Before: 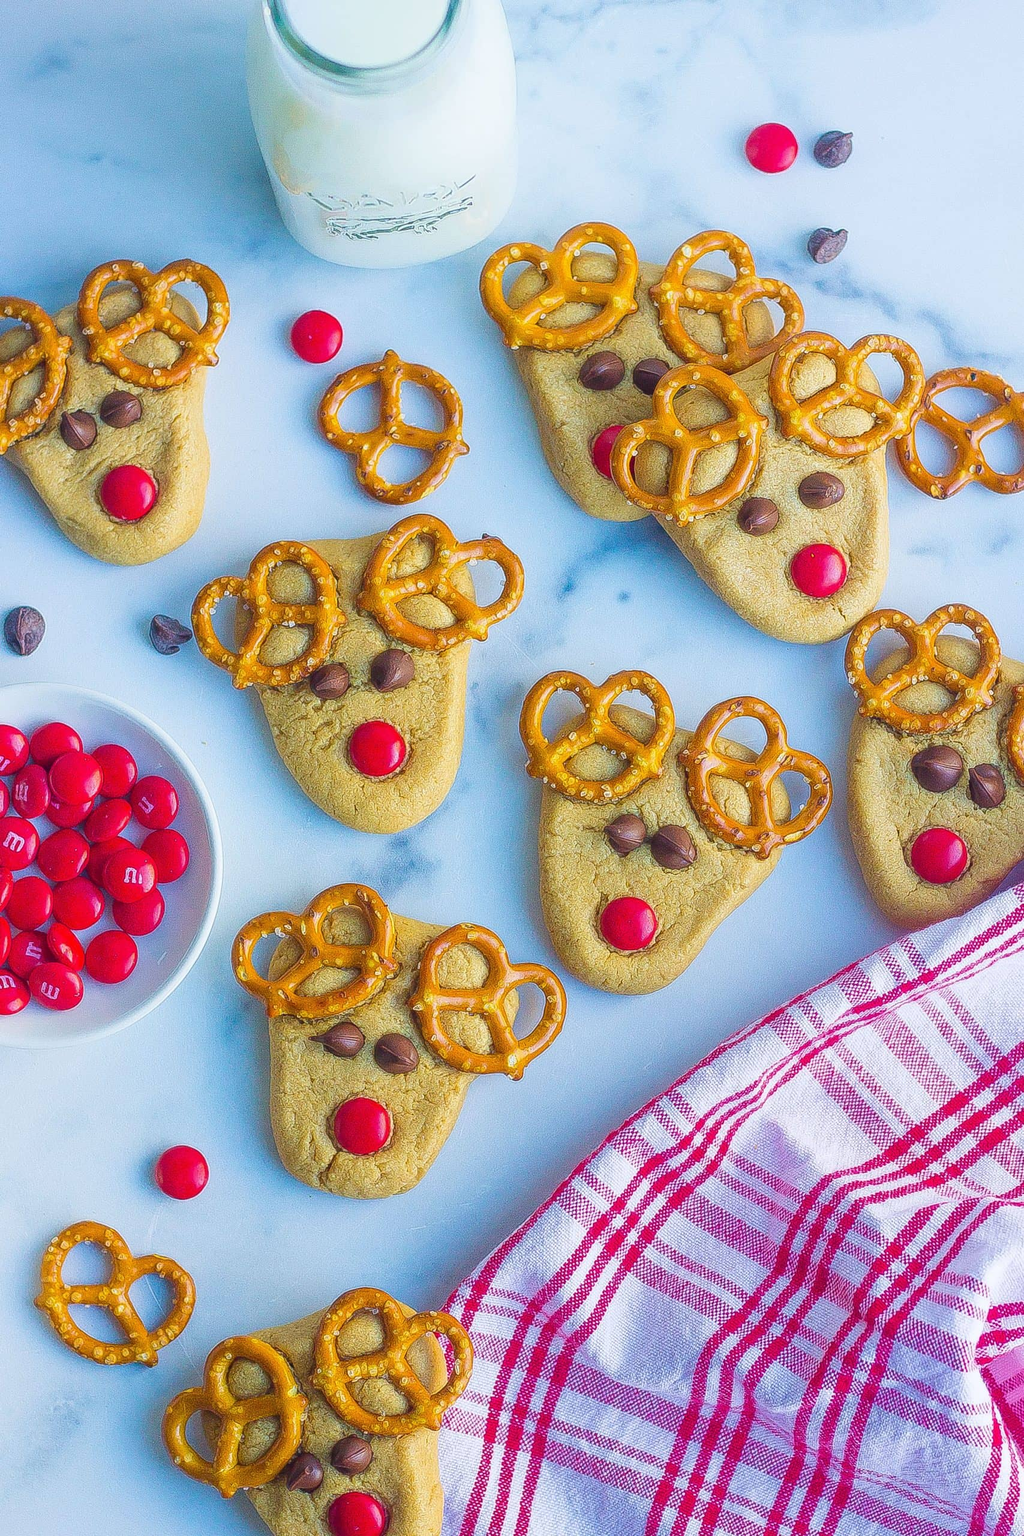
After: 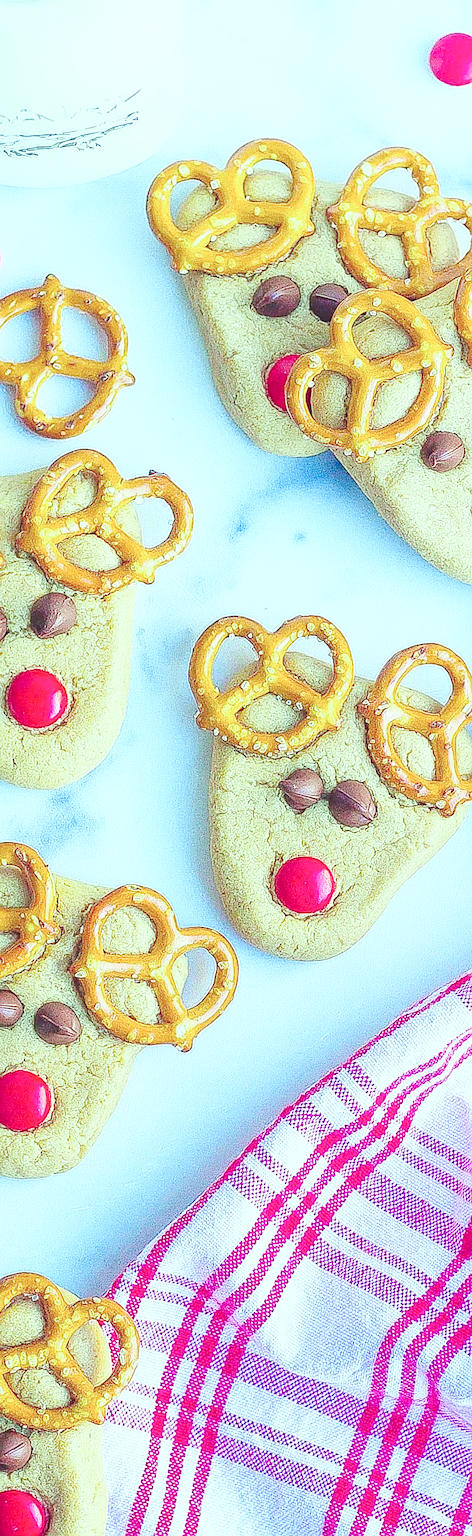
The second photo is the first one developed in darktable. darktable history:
crop: left 33.452%, top 6.025%, right 23.155%
color balance: mode lift, gamma, gain (sRGB), lift [0.997, 0.979, 1.021, 1.011], gamma [1, 1.084, 0.916, 0.998], gain [1, 0.87, 1.13, 1.101], contrast 4.55%, contrast fulcrum 38.24%, output saturation 104.09%
base curve: curves: ch0 [(0, 0.007) (0.028, 0.063) (0.121, 0.311) (0.46, 0.743) (0.859, 0.957) (1, 1)], preserve colors none
sharpen: on, module defaults
tone curve: curves: ch0 [(0, 0.021) (0.059, 0.053) (0.197, 0.191) (0.32, 0.311) (0.495, 0.505) (0.725, 0.731) (0.89, 0.919) (1, 1)]; ch1 [(0, 0) (0.094, 0.081) (0.285, 0.299) (0.401, 0.424) (0.453, 0.439) (0.495, 0.496) (0.54, 0.55) (0.615, 0.637) (0.657, 0.683) (1, 1)]; ch2 [(0, 0) (0.257, 0.217) (0.43, 0.421) (0.498, 0.507) (0.547, 0.539) (0.595, 0.56) (0.644, 0.599) (1, 1)], color space Lab, independent channels, preserve colors none
